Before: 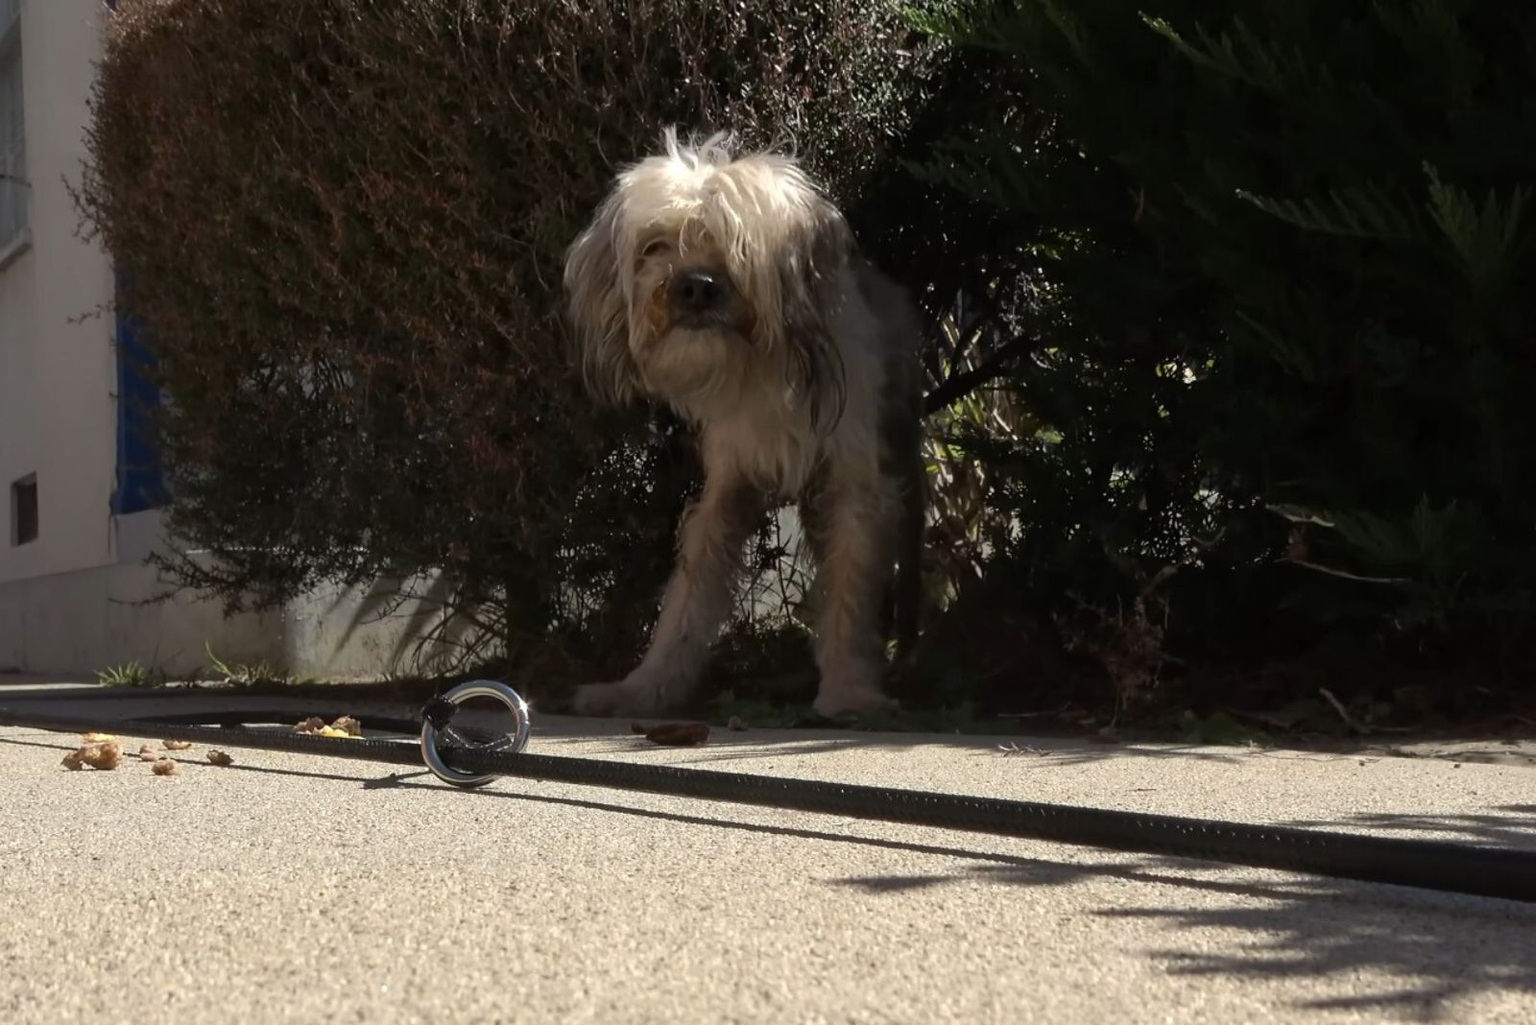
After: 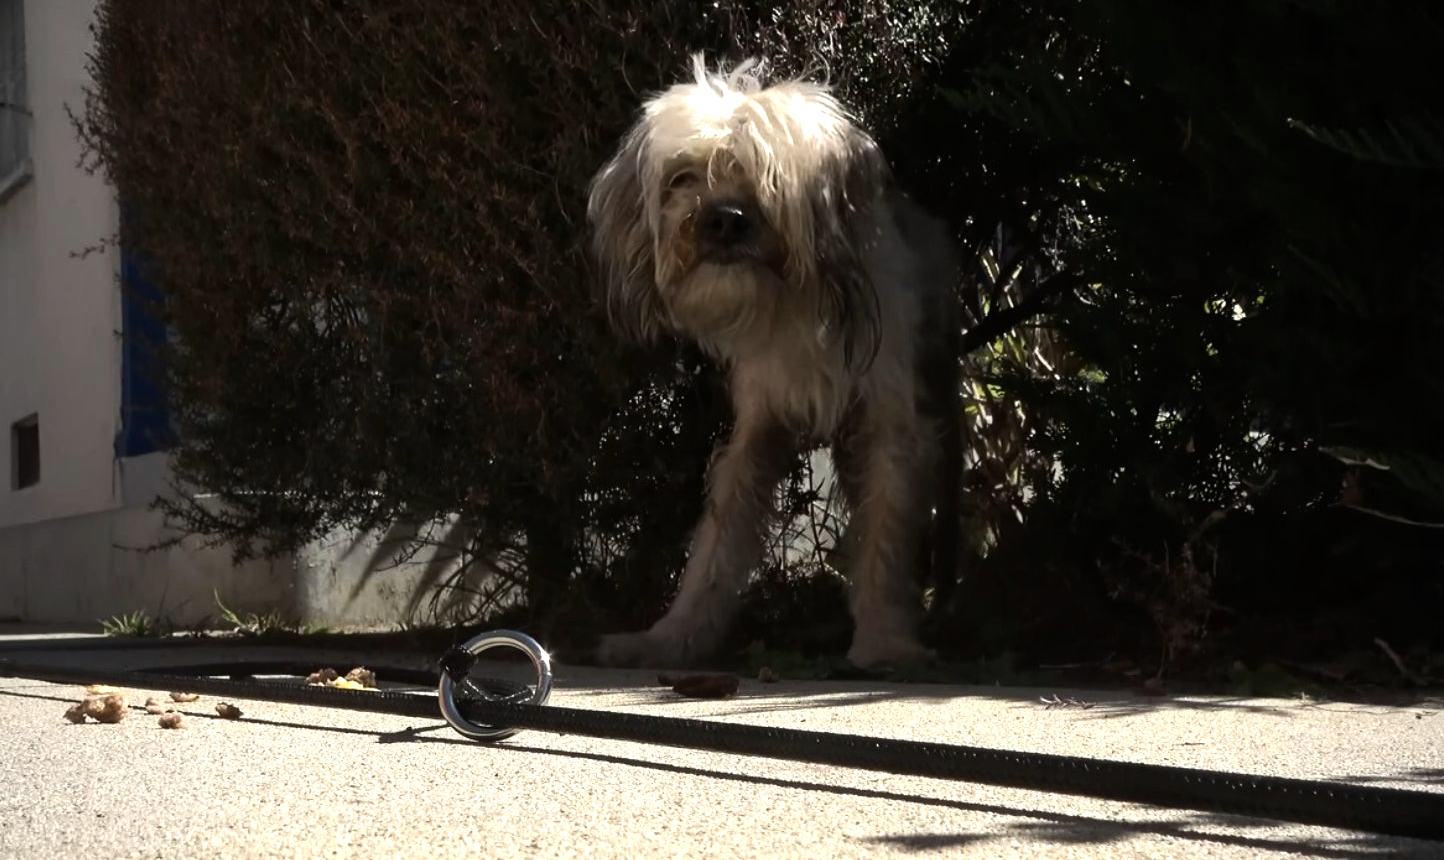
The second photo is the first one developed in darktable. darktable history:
vignetting: fall-off radius 60.92%
crop: top 7.49%, right 9.717%, bottom 11.943%
tone equalizer: -8 EV -0.75 EV, -7 EV -0.7 EV, -6 EV -0.6 EV, -5 EV -0.4 EV, -3 EV 0.4 EV, -2 EV 0.6 EV, -1 EV 0.7 EV, +0 EV 0.75 EV, edges refinement/feathering 500, mask exposure compensation -1.57 EV, preserve details no
